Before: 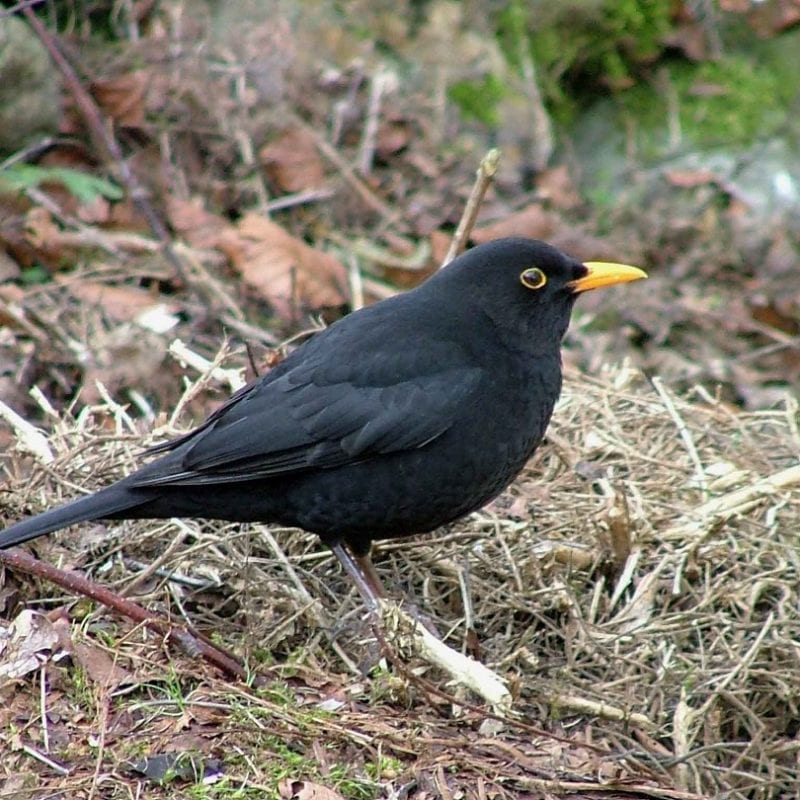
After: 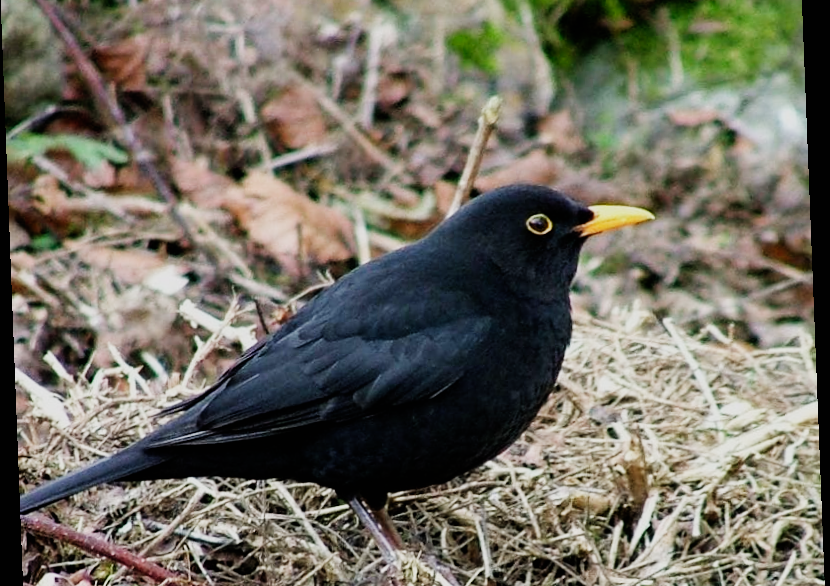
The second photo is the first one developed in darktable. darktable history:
rotate and perspective: rotation -2.22°, lens shift (horizontal) -0.022, automatic cropping off
crop and rotate: top 8.293%, bottom 20.996%
sigmoid: contrast 1.81, skew -0.21, preserve hue 0%, red attenuation 0.1, red rotation 0.035, green attenuation 0.1, green rotation -0.017, blue attenuation 0.15, blue rotation -0.052, base primaries Rec2020
